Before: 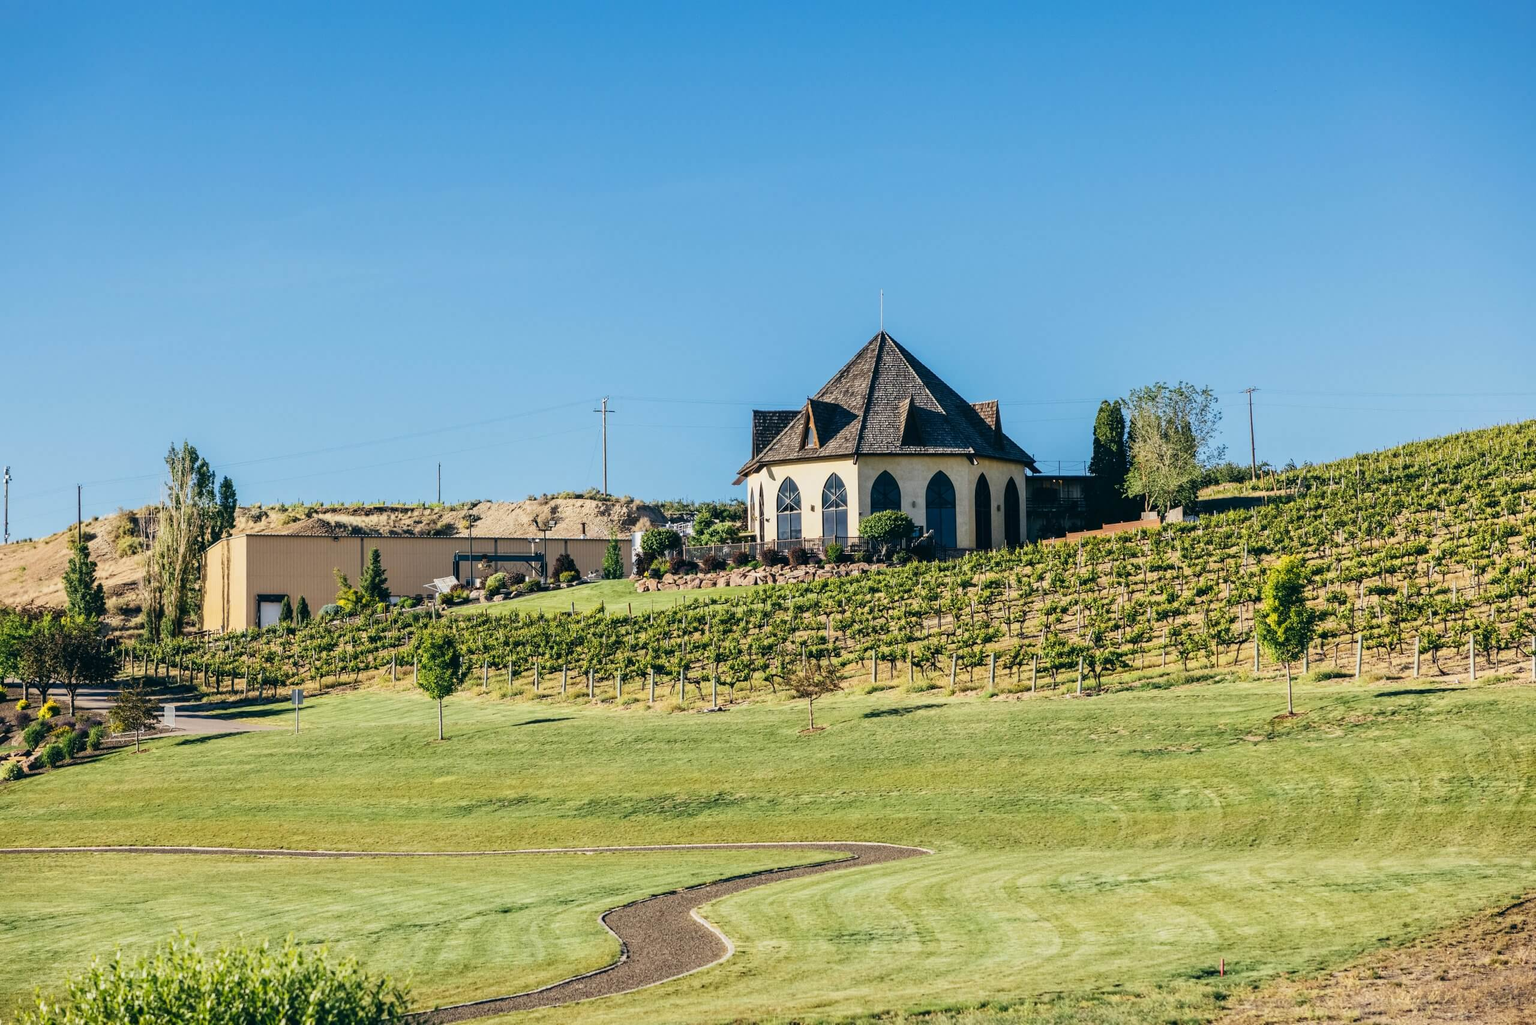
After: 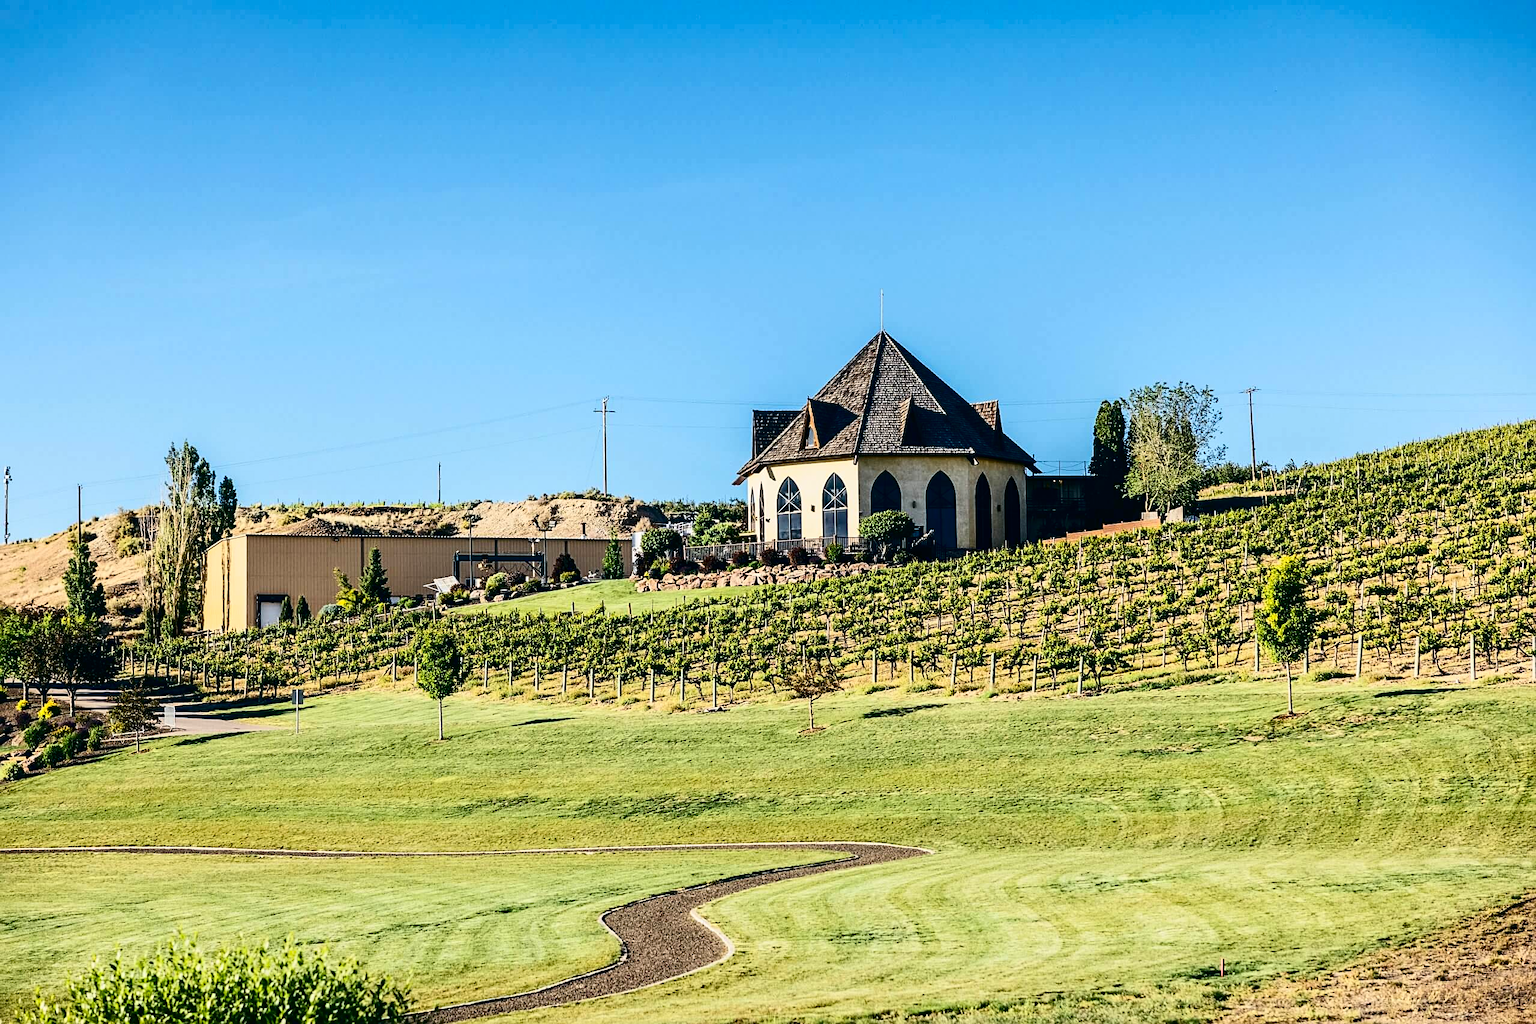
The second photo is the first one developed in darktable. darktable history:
sharpen: on, module defaults
contrast brightness saturation: contrast 0.32, brightness -0.08, saturation 0.17
